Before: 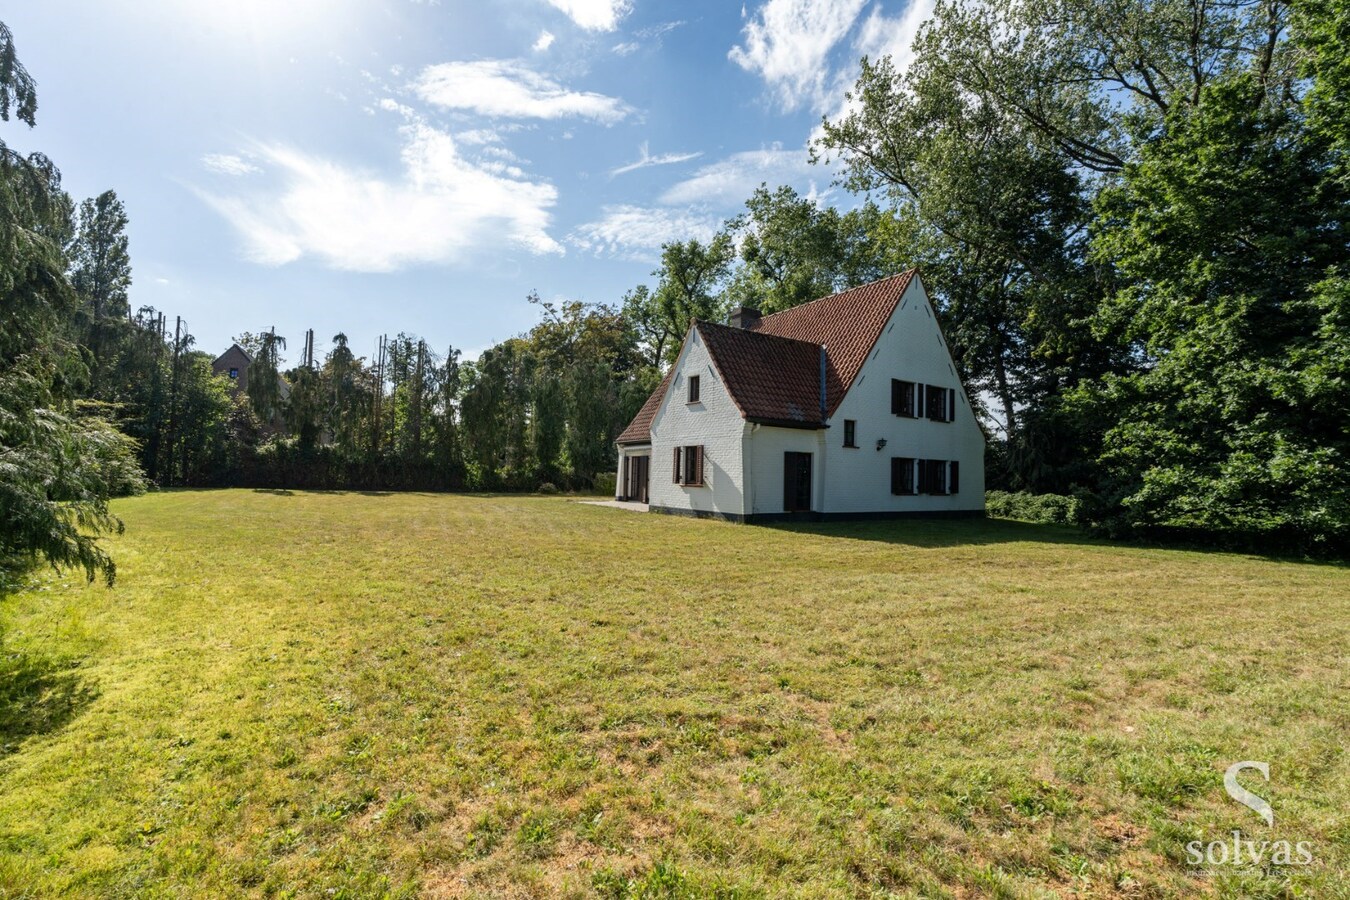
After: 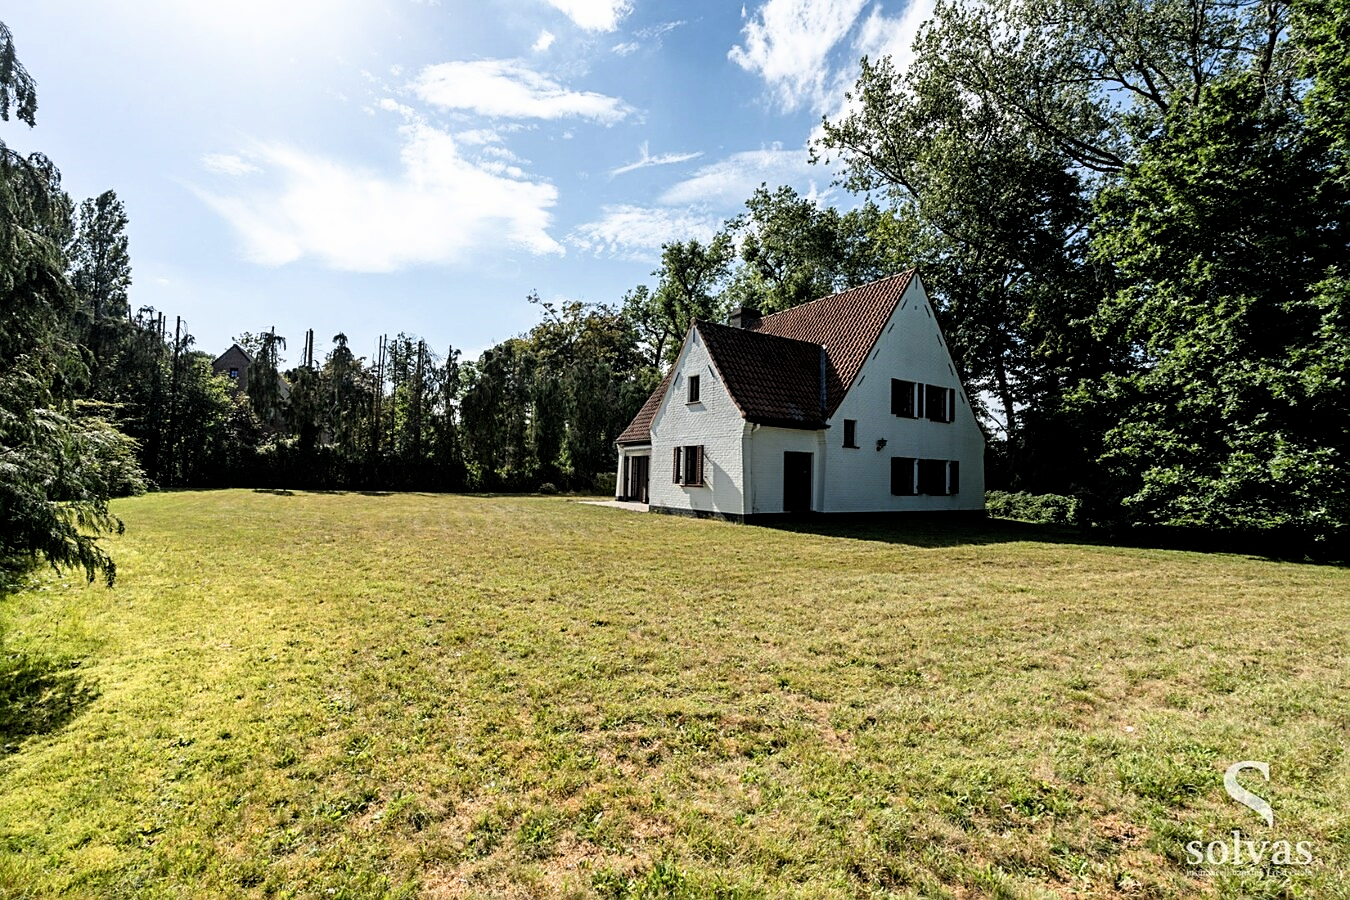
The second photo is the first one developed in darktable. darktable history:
sharpen: amount 0.498
filmic rgb: black relative exposure -8.68 EV, white relative exposure 2.71 EV, target black luminance 0%, hardness 6.27, latitude 76.55%, contrast 1.327, shadows ↔ highlights balance -0.321%
